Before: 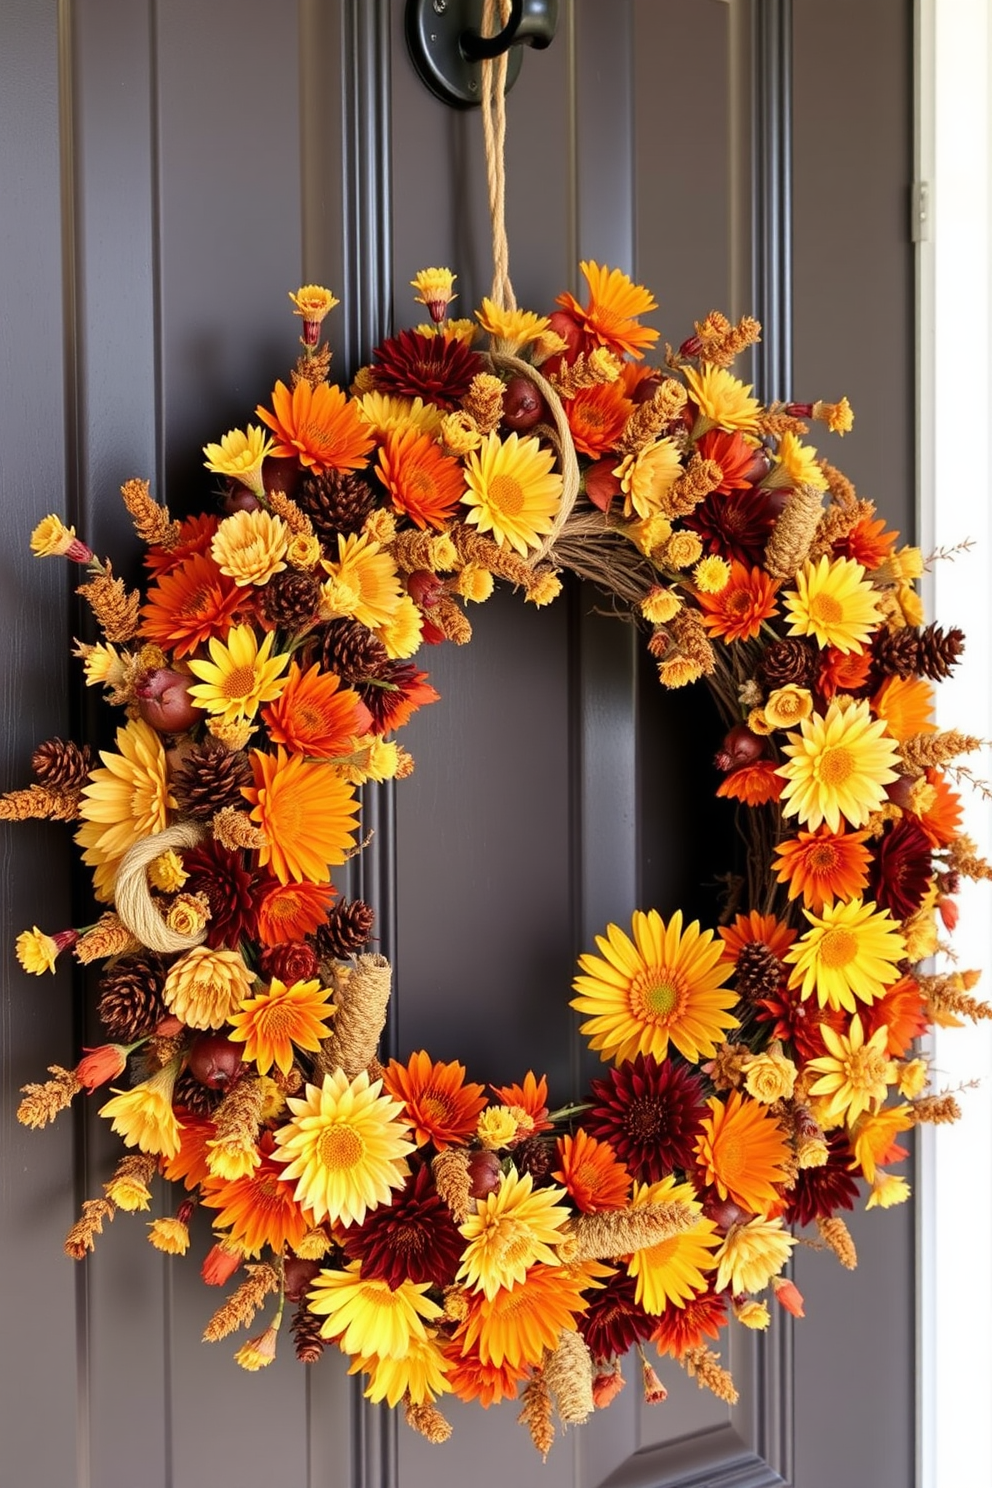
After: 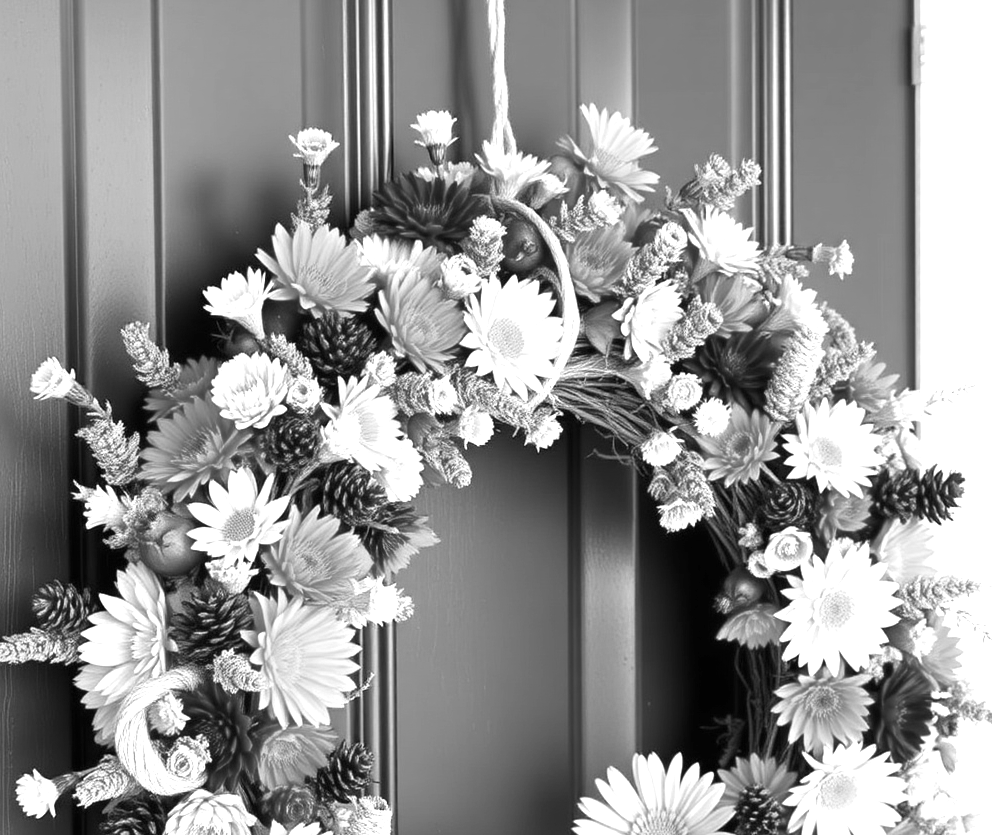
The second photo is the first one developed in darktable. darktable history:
monochrome: a 32, b 64, size 2.3
crop and rotate: top 10.605%, bottom 33.274%
exposure: black level correction 0, exposure 1.1 EV, compensate exposure bias true, compensate highlight preservation false
